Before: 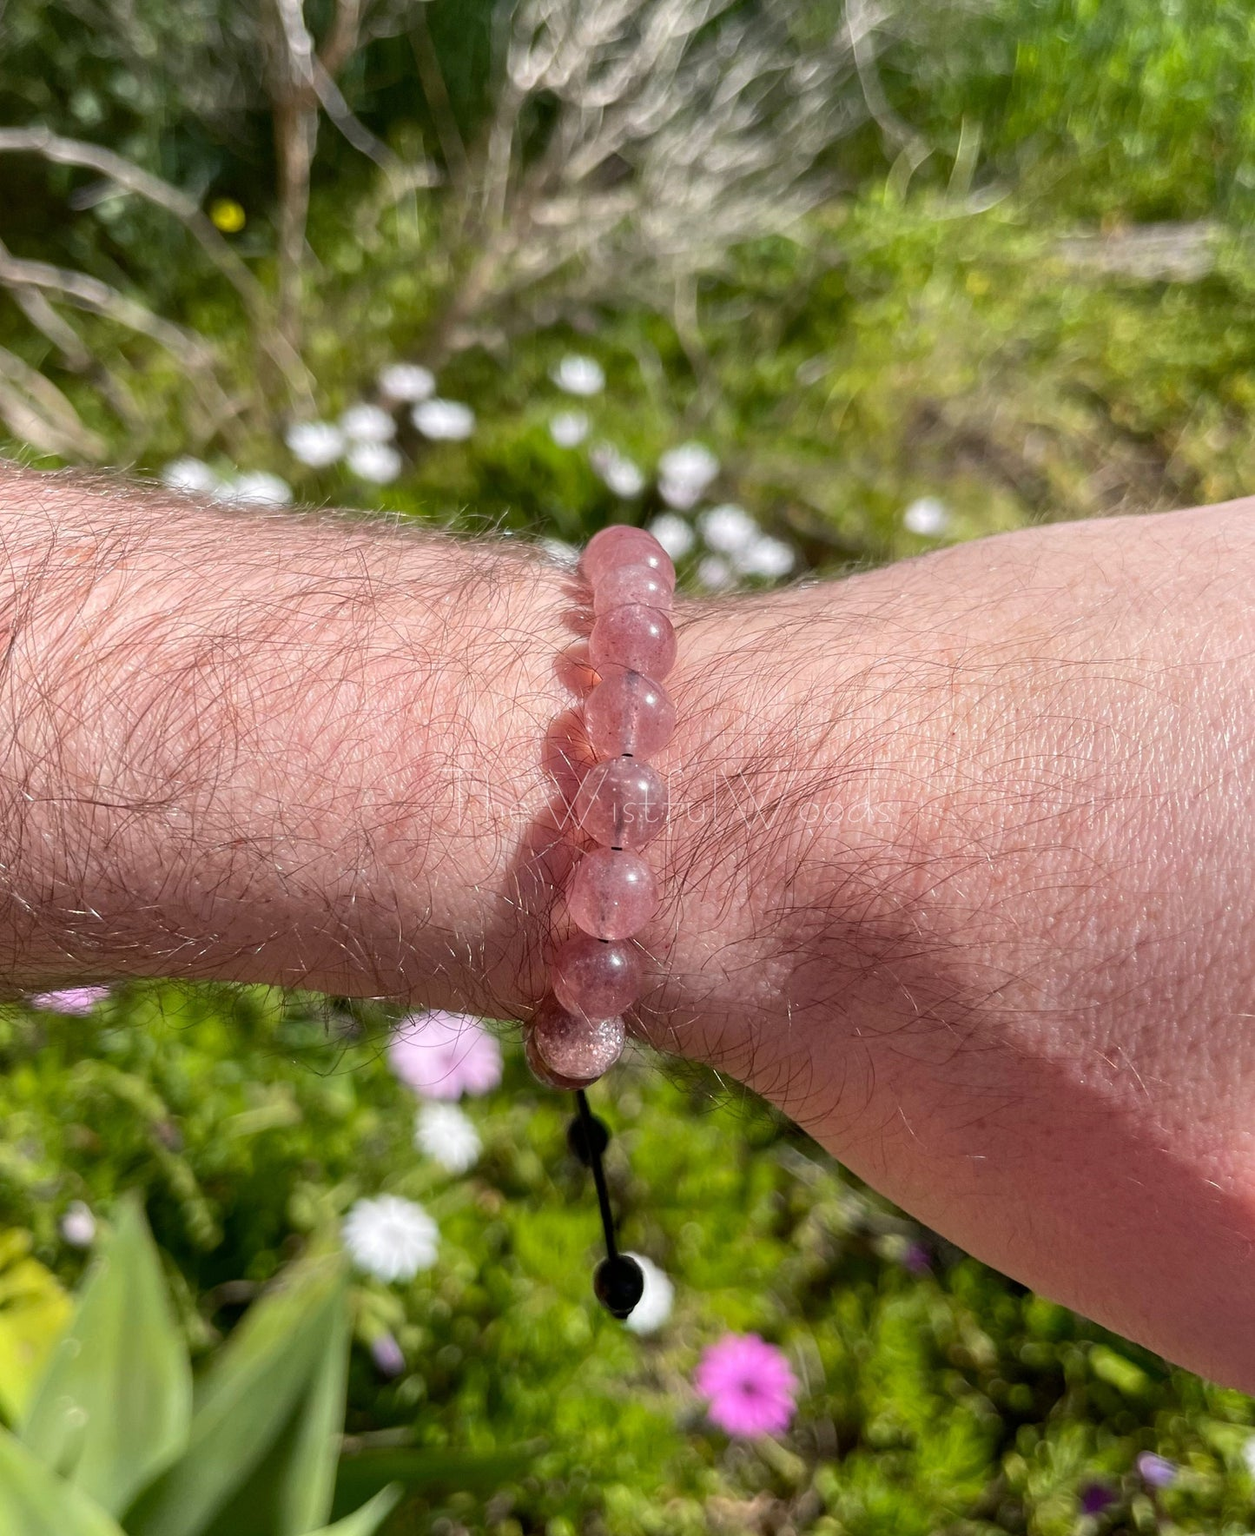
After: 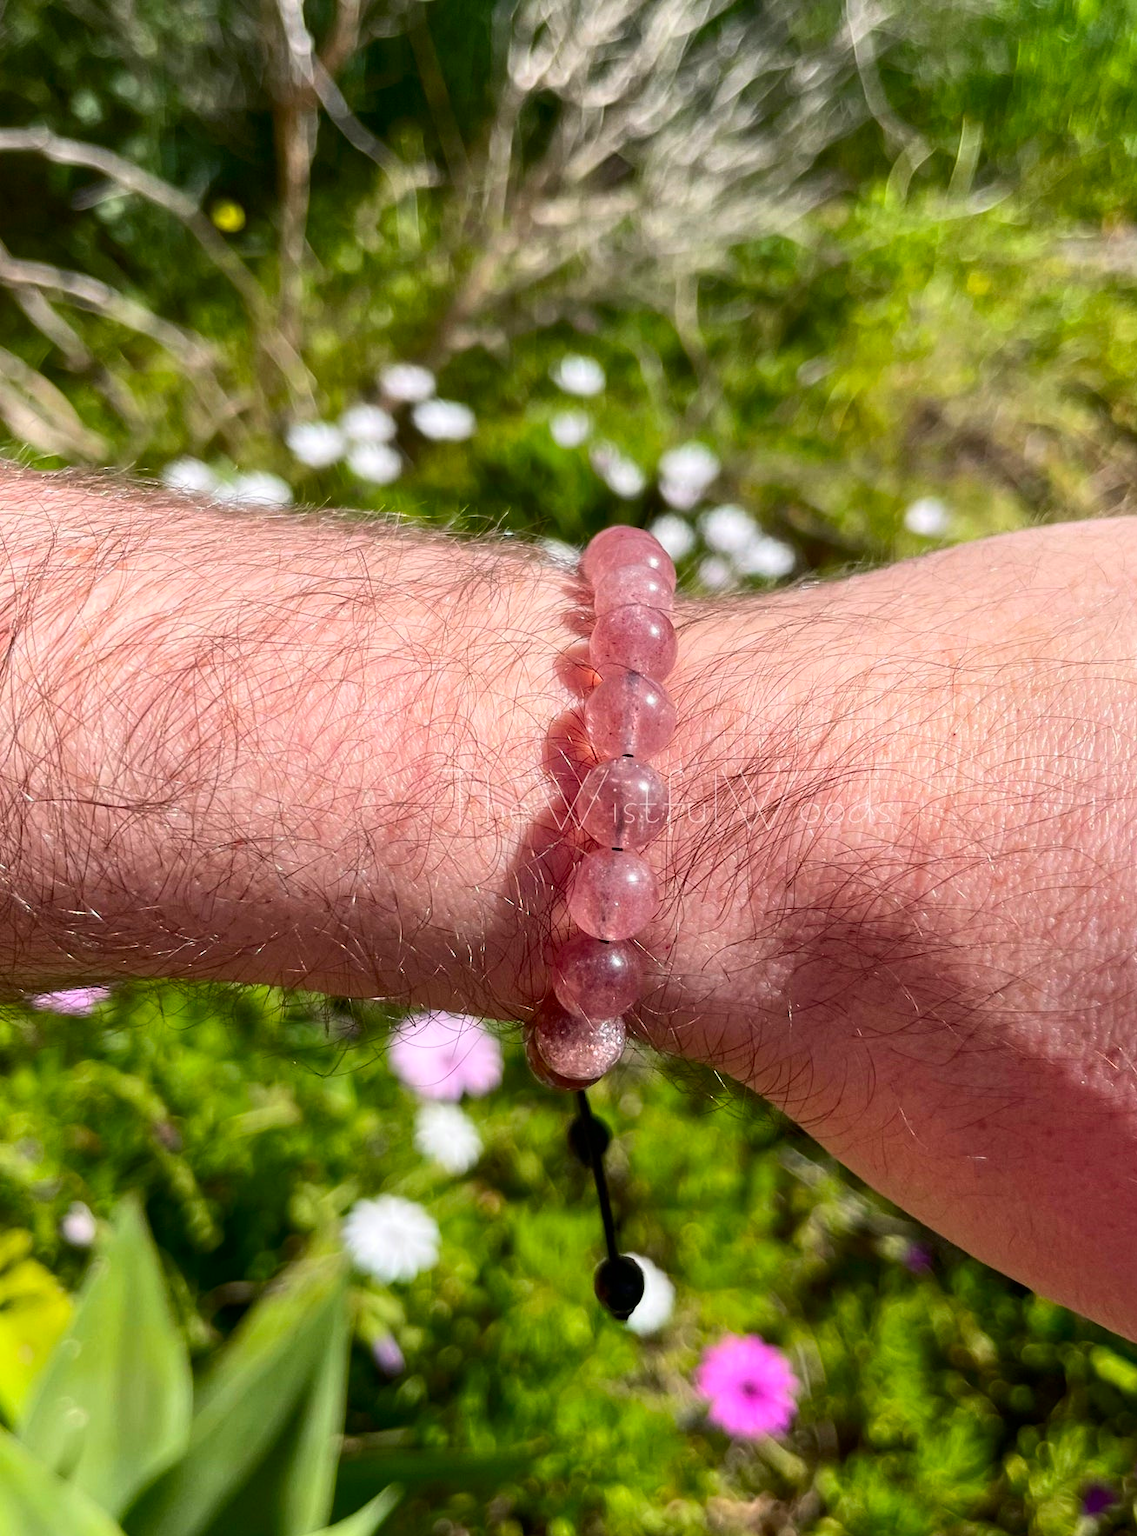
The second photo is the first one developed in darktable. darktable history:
crop: right 9.478%, bottom 0.04%
contrast brightness saturation: contrast 0.176, saturation 0.307
